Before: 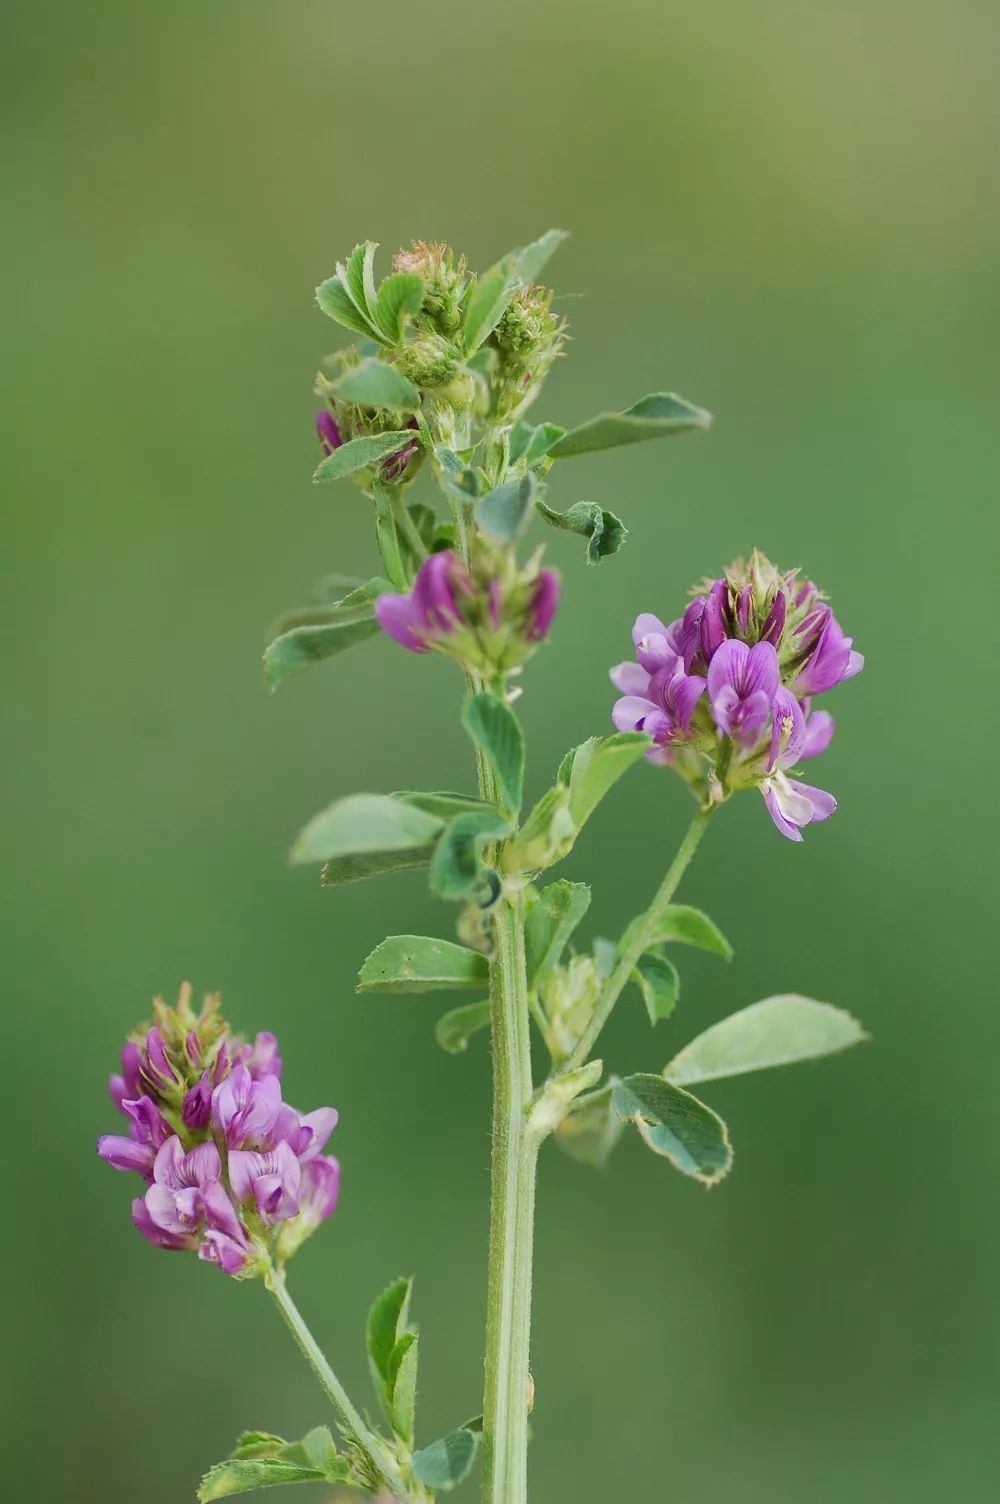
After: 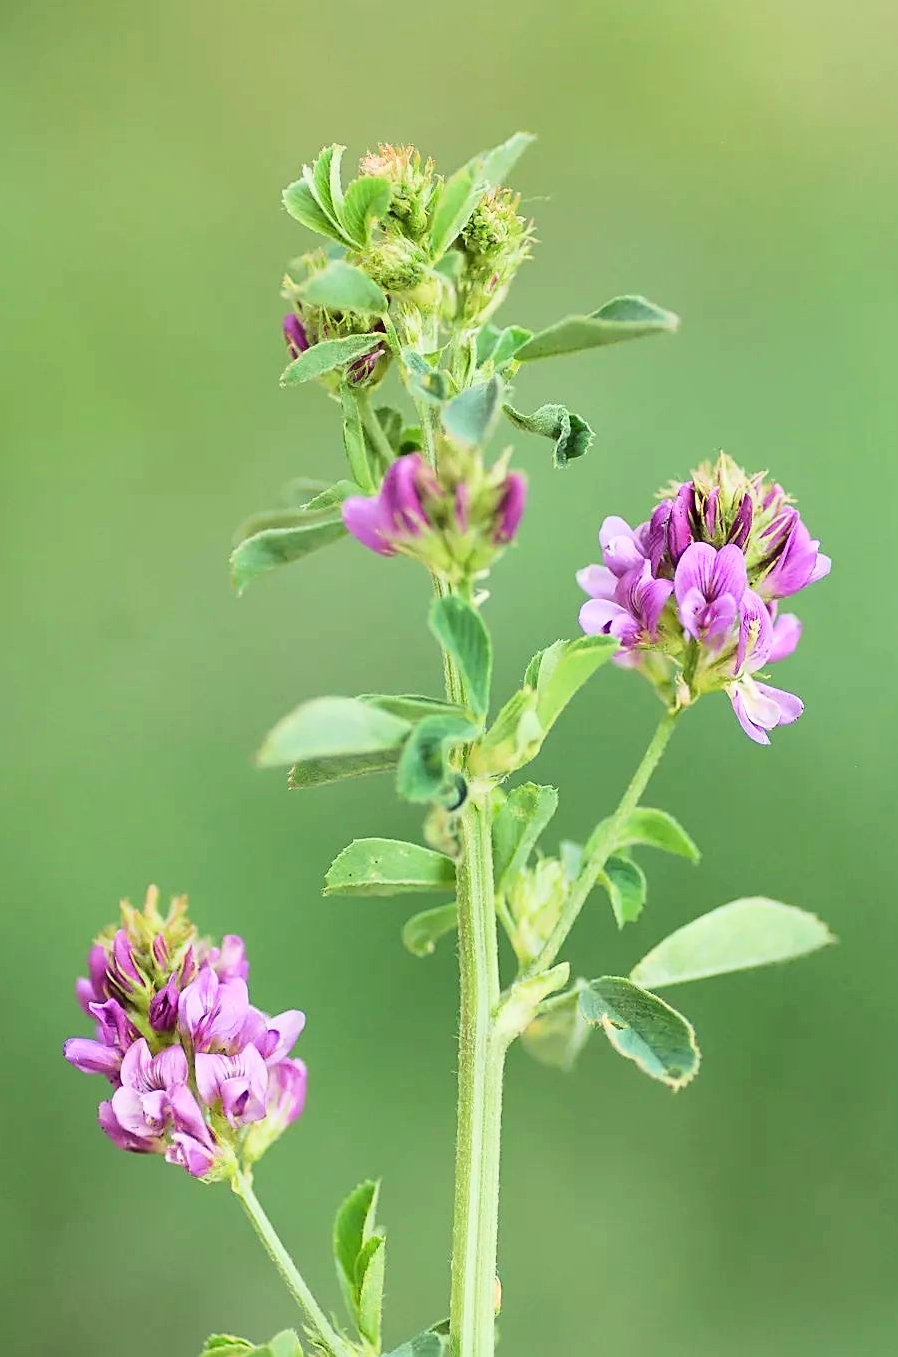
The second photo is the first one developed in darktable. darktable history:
sharpen: on, module defaults
base curve: curves: ch0 [(0, 0) (0.028, 0.03) (0.121, 0.232) (0.46, 0.748) (0.859, 0.968) (1, 1)], exposure shift 0.01
contrast brightness saturation: contrast 0.051
crop: left 3.339%, top 6.504%, right 6.788%, bottom 3.258%
